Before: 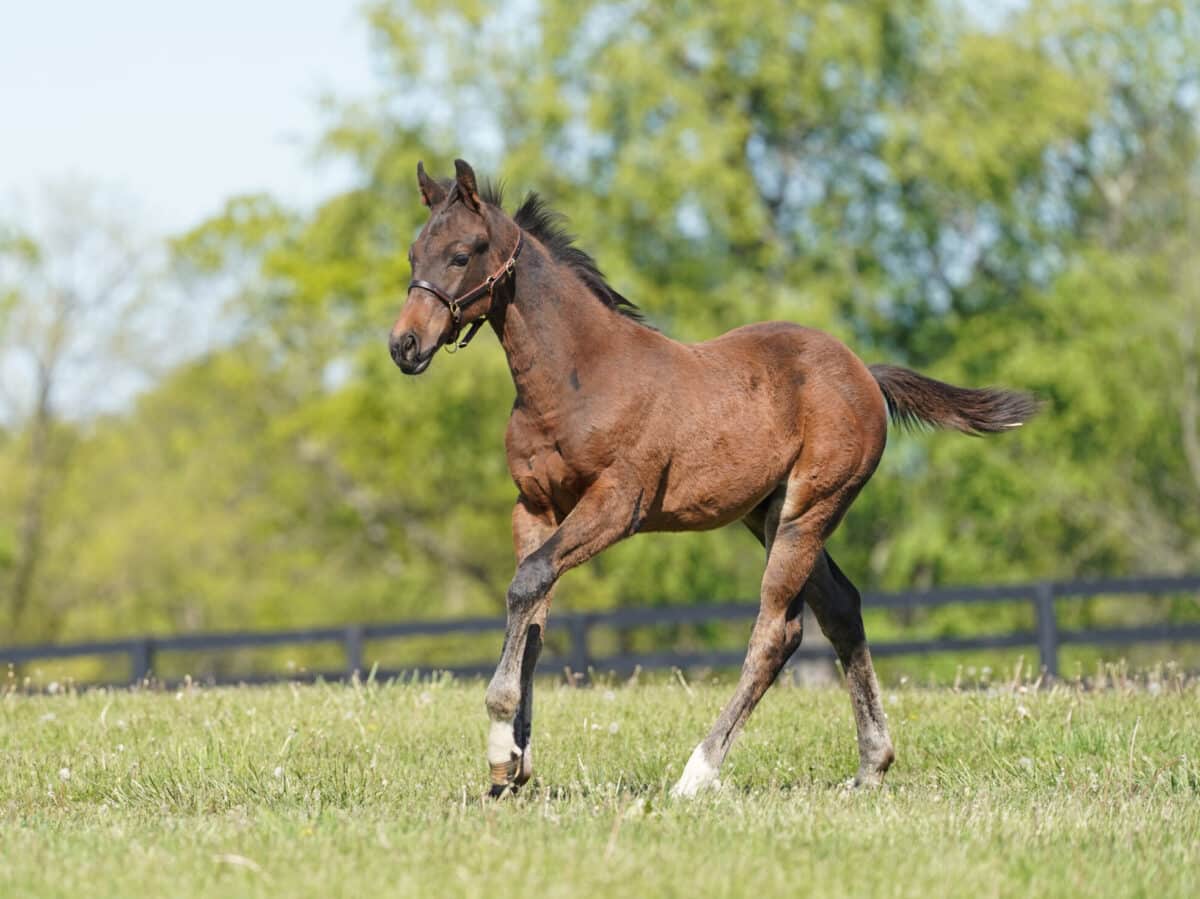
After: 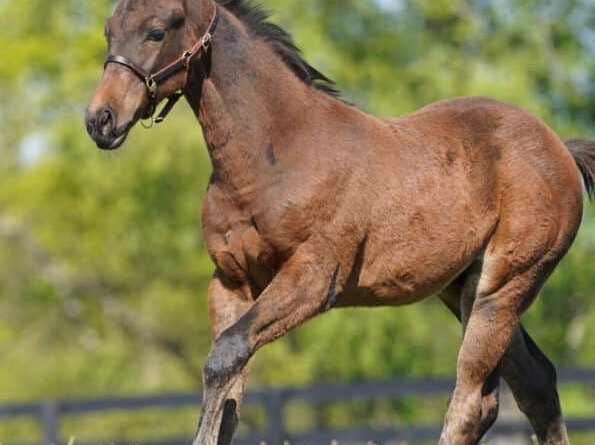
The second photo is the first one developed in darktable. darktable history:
crop: left 25.369%, top 25.056%, right 25.046%, bottom 25.353%
